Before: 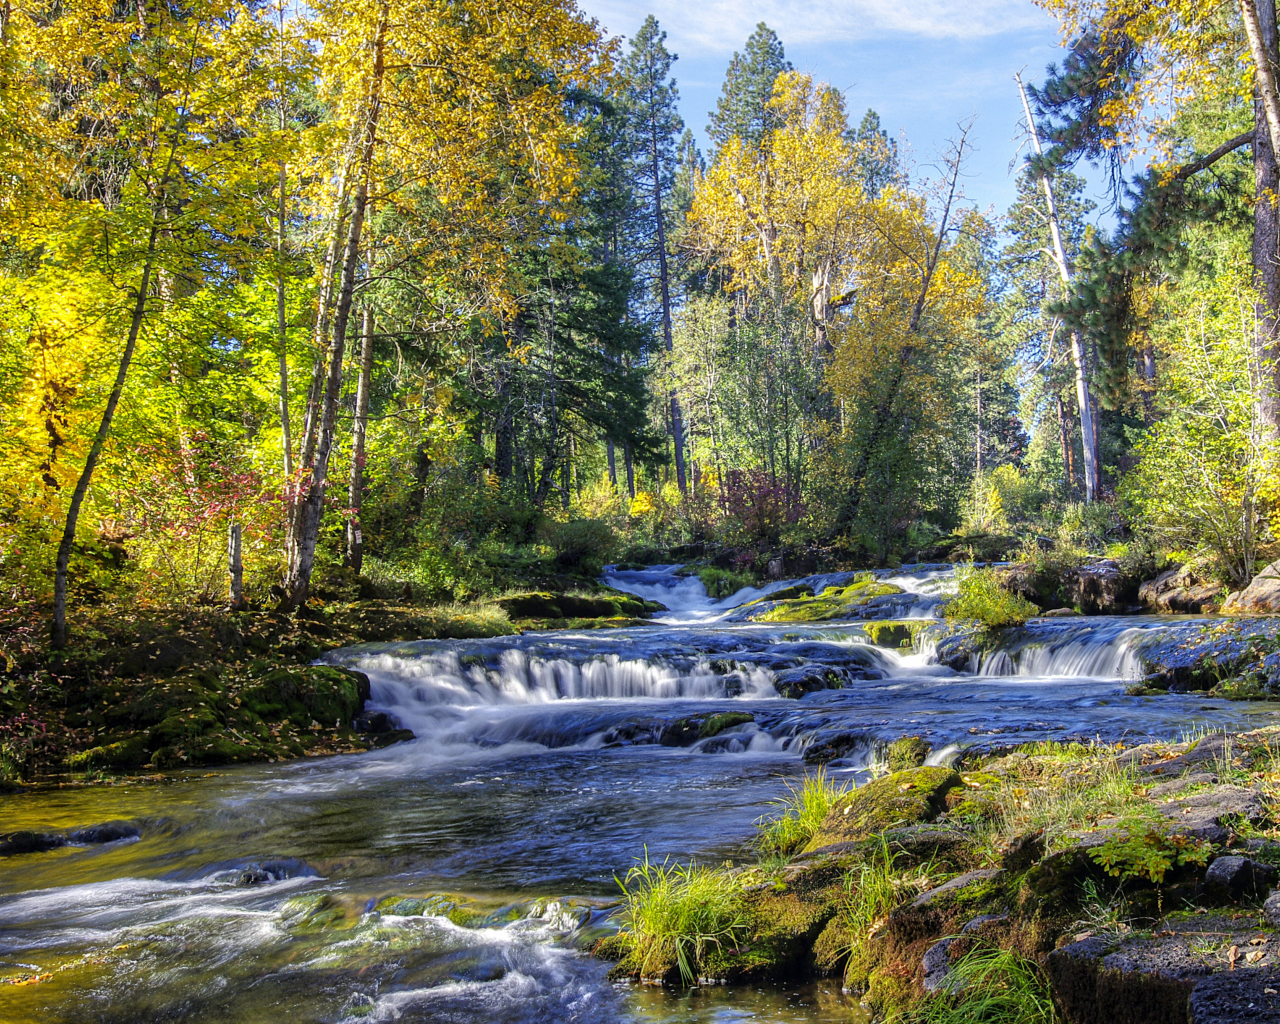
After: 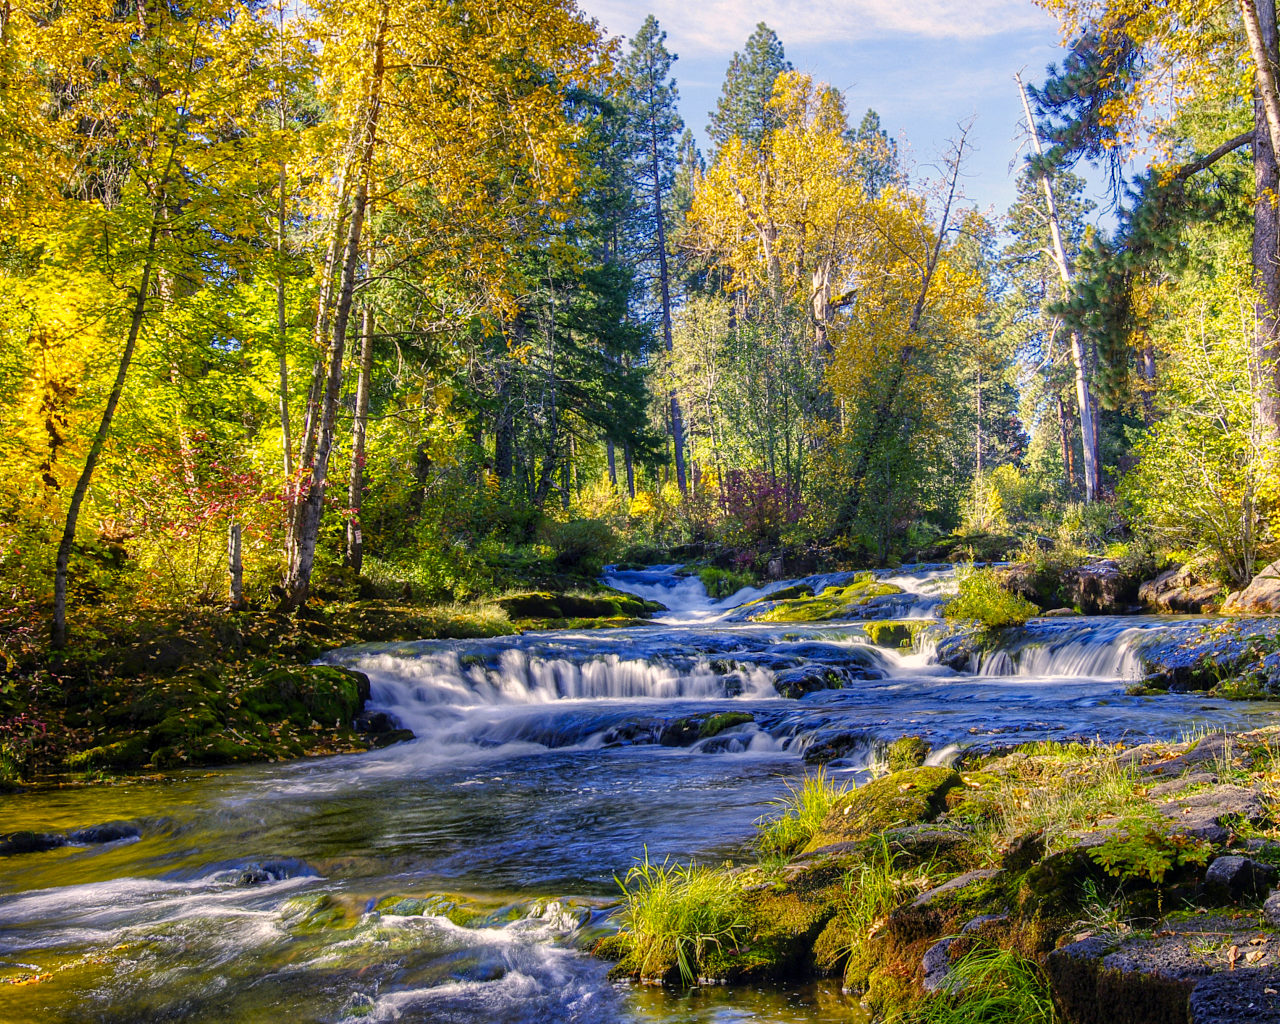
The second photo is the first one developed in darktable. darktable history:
color balance rgb: highlights gain › chroma 3.258%, highlights gain › hue 54.81°, perceptual saturation grading › global saturation 20%, perceptual saturation grading › highlights -24.802%, perceptual saturation grading › shadows 24.308%, global vibrance 20%
